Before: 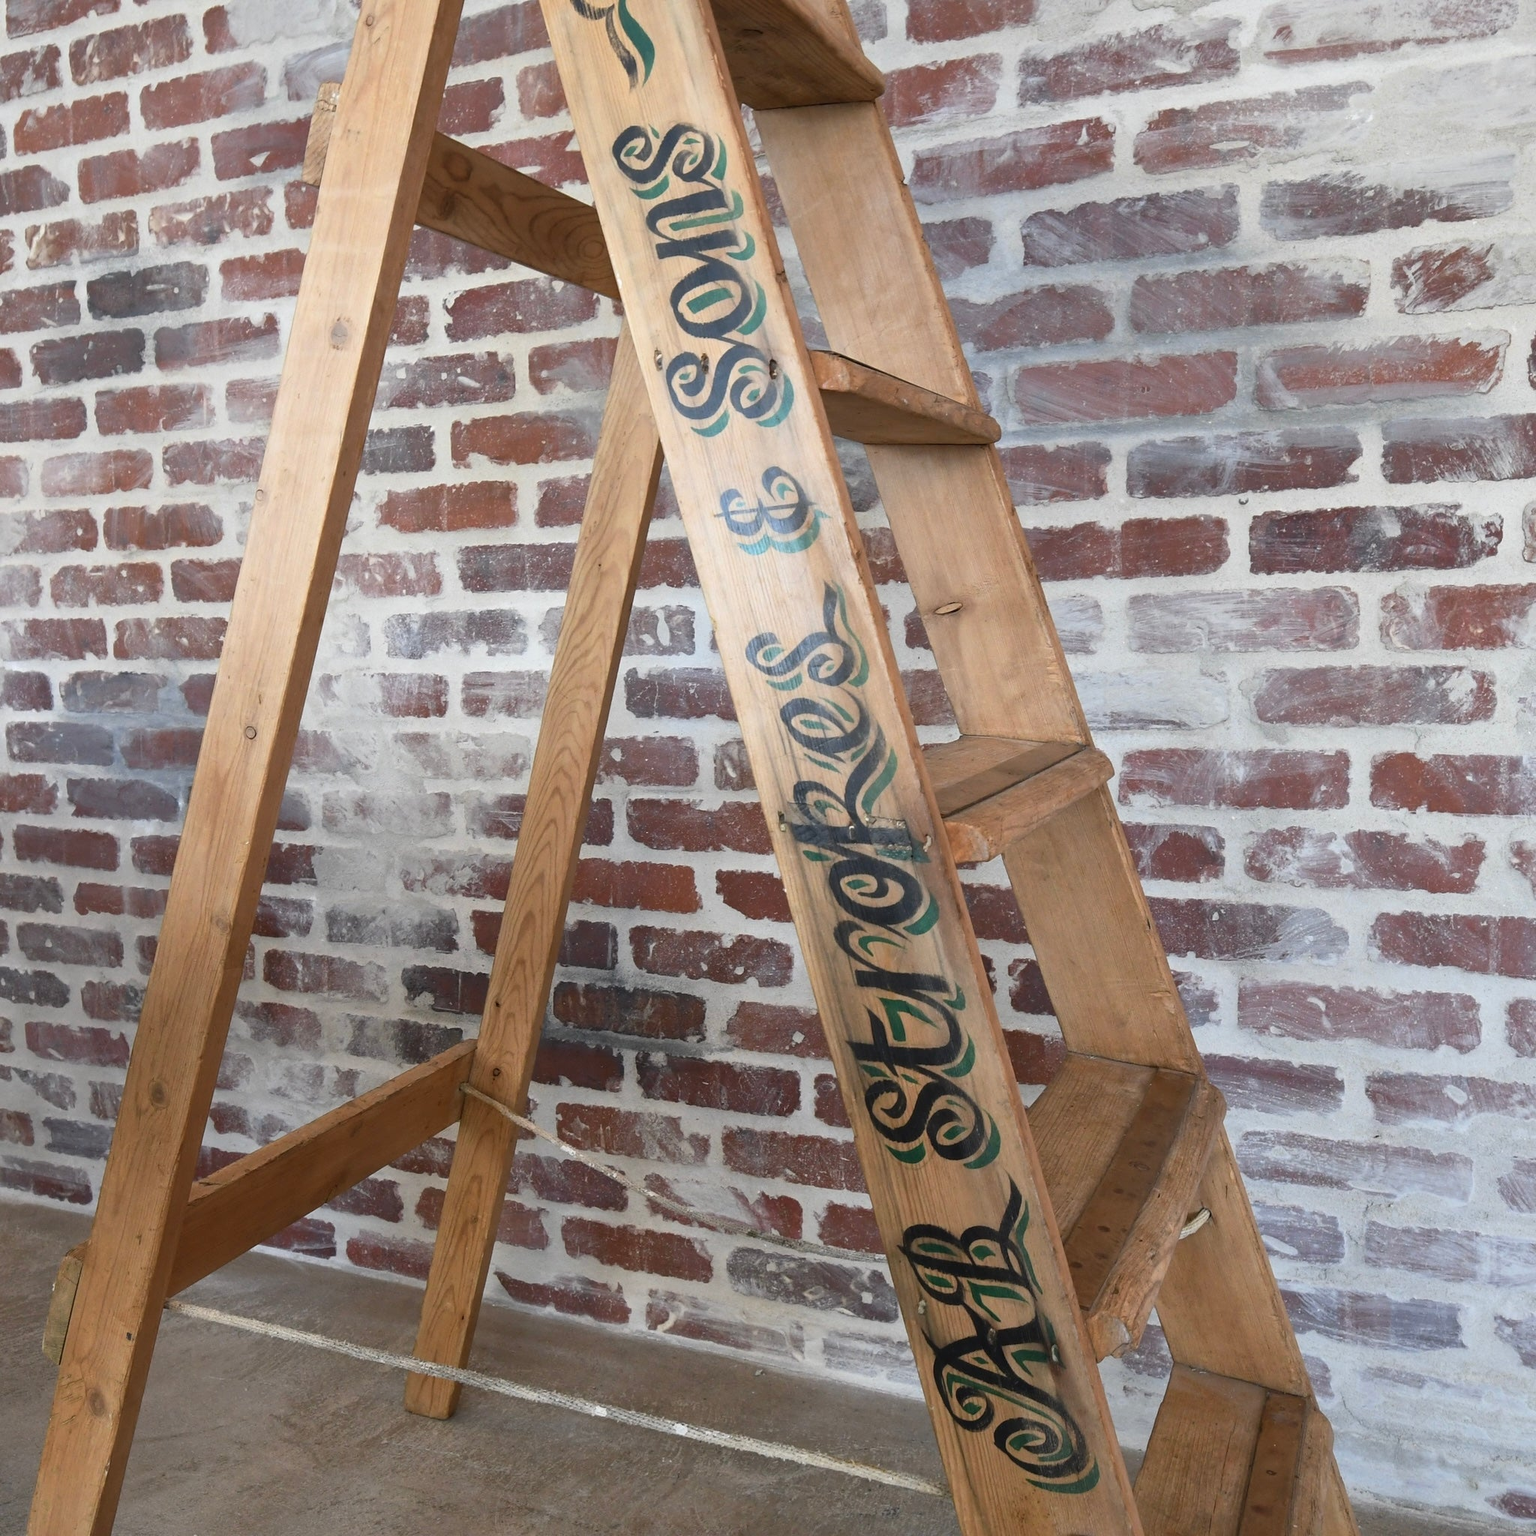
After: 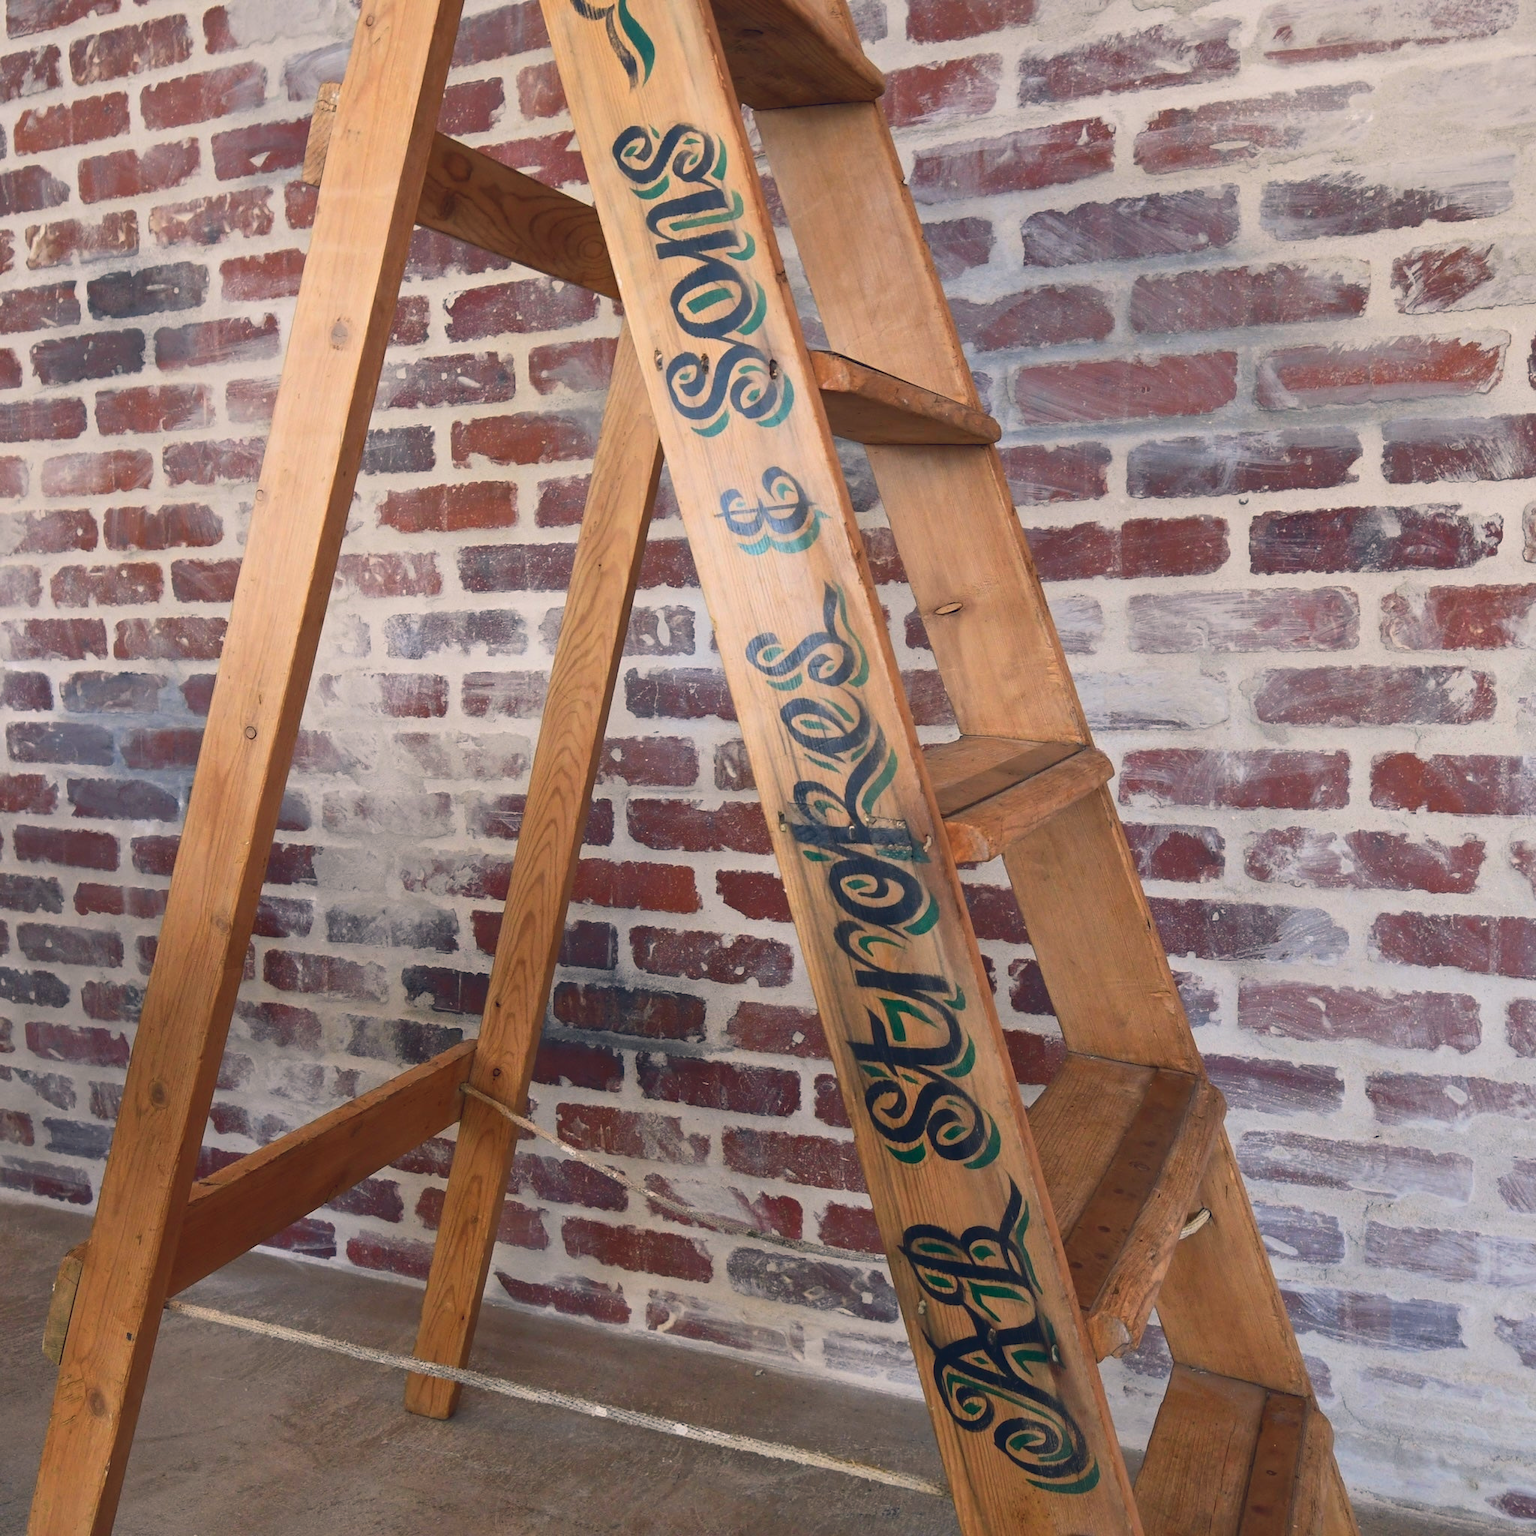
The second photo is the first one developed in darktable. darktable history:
contrast brightness saturation: contrast 0.13, brightness -0.05, saturation 0.16
color balance rgb: shadows lift › hue 87.51°, highlights gain › chroma 3.21%, highlights gain › hue 55.1°, global offset › chroma 0.15%, global offset › hue 253.66°, linear chroma grading › global chroma 0.5%
lowpass: radius 0.1, contrast 0.85, saturation 1.1, unbound 0
